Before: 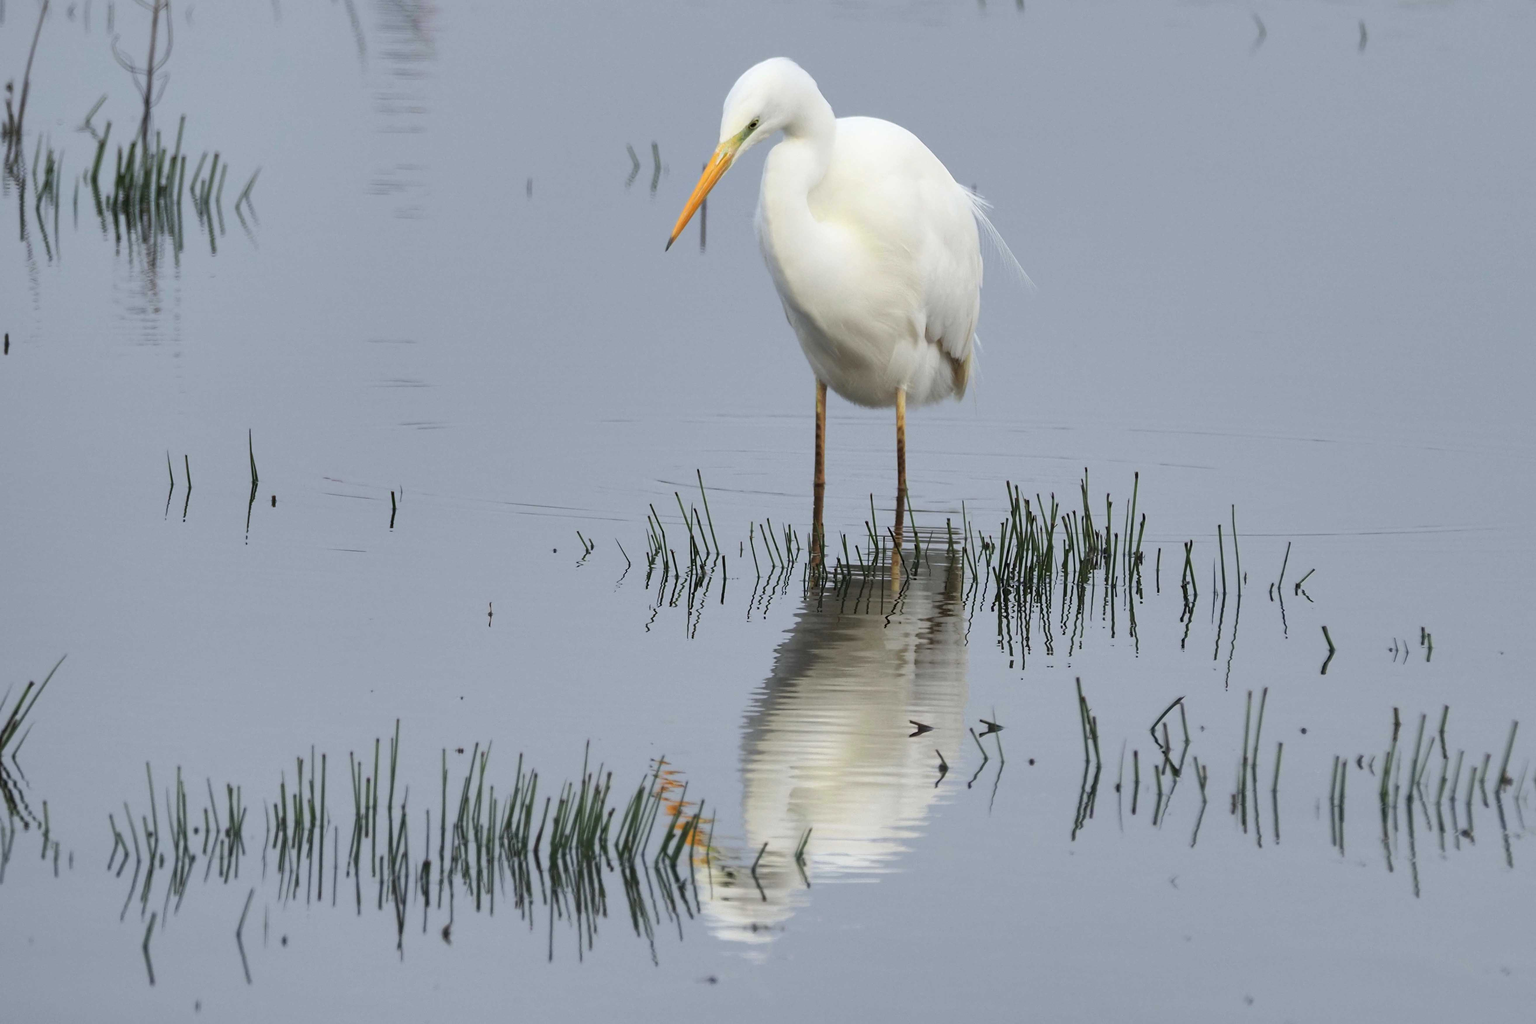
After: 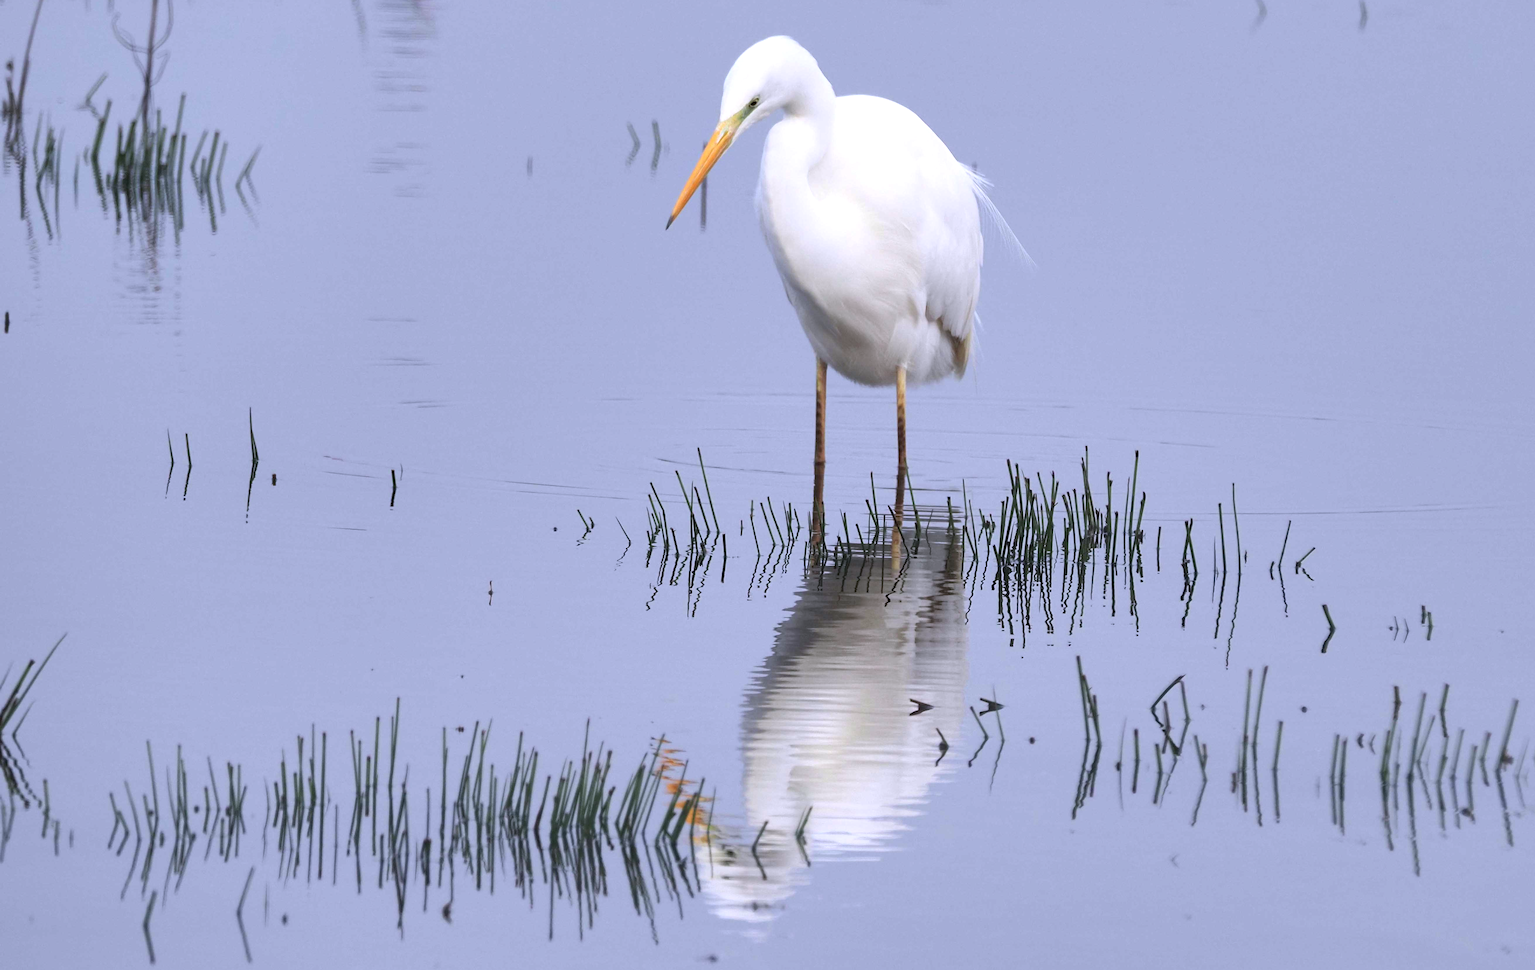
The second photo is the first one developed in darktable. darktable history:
exposure: compensate exposure bias true, compensate highlight preservation false
crop and rotate: top 2.157%, bottom 3.027%
color calibration: illuminant as shot in camera, x 0.362, y 0.386, temperature 4528.39 K
